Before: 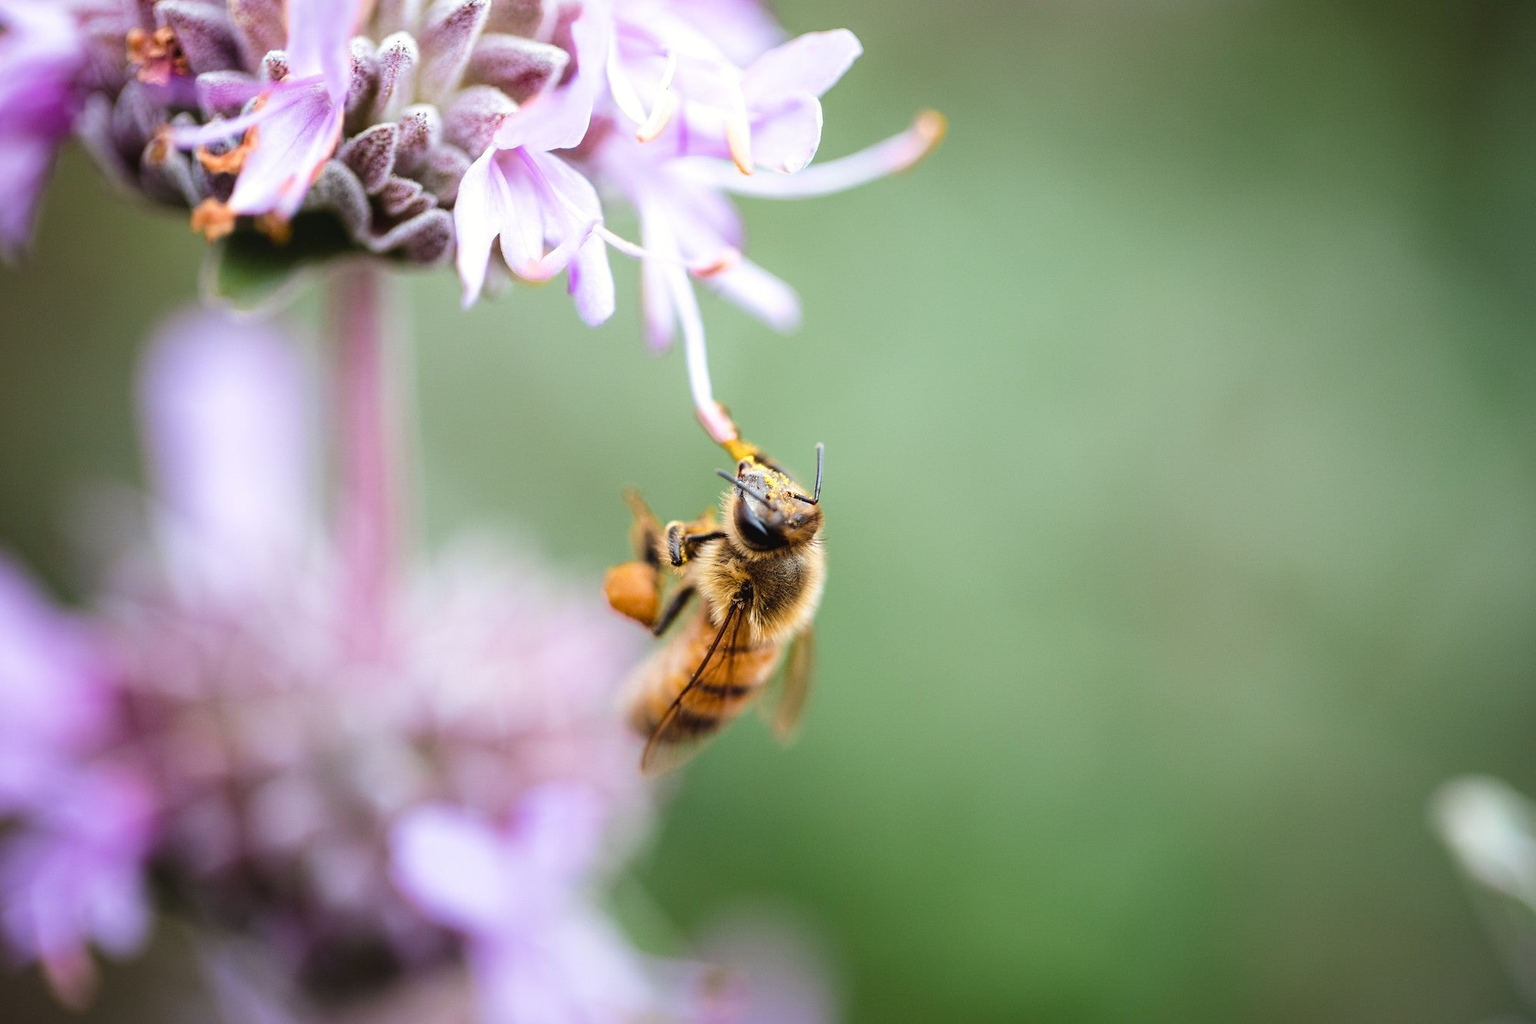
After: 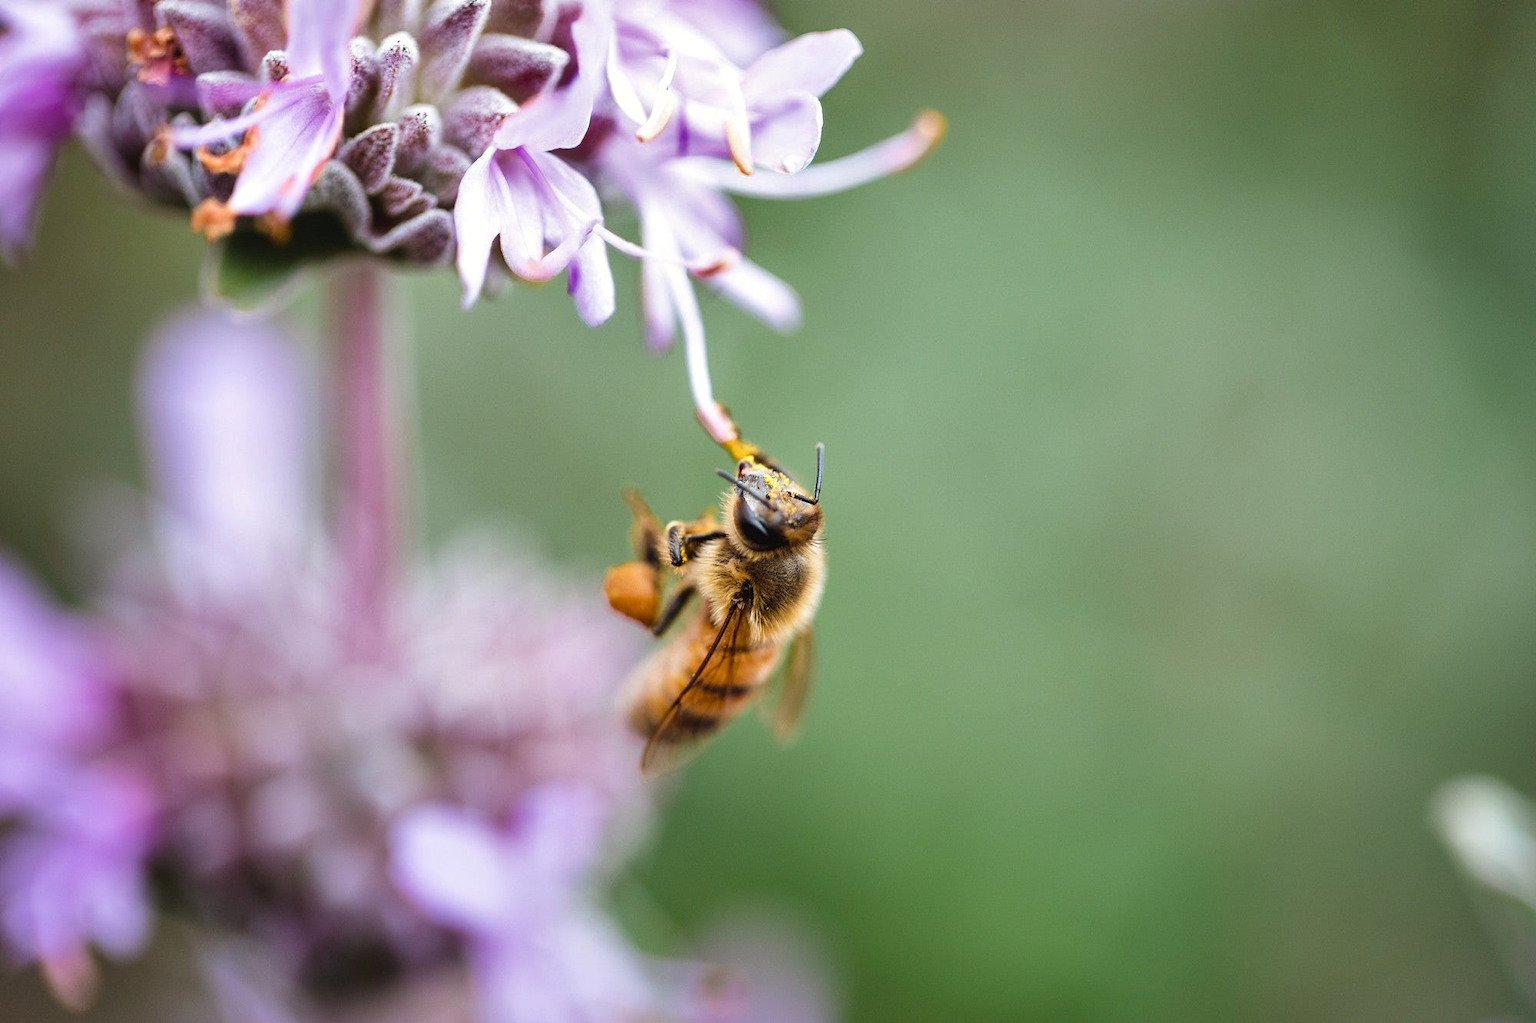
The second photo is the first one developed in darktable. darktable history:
shadows and highlights: shadows 75.51, highlights -60.59, soften with gaussian
